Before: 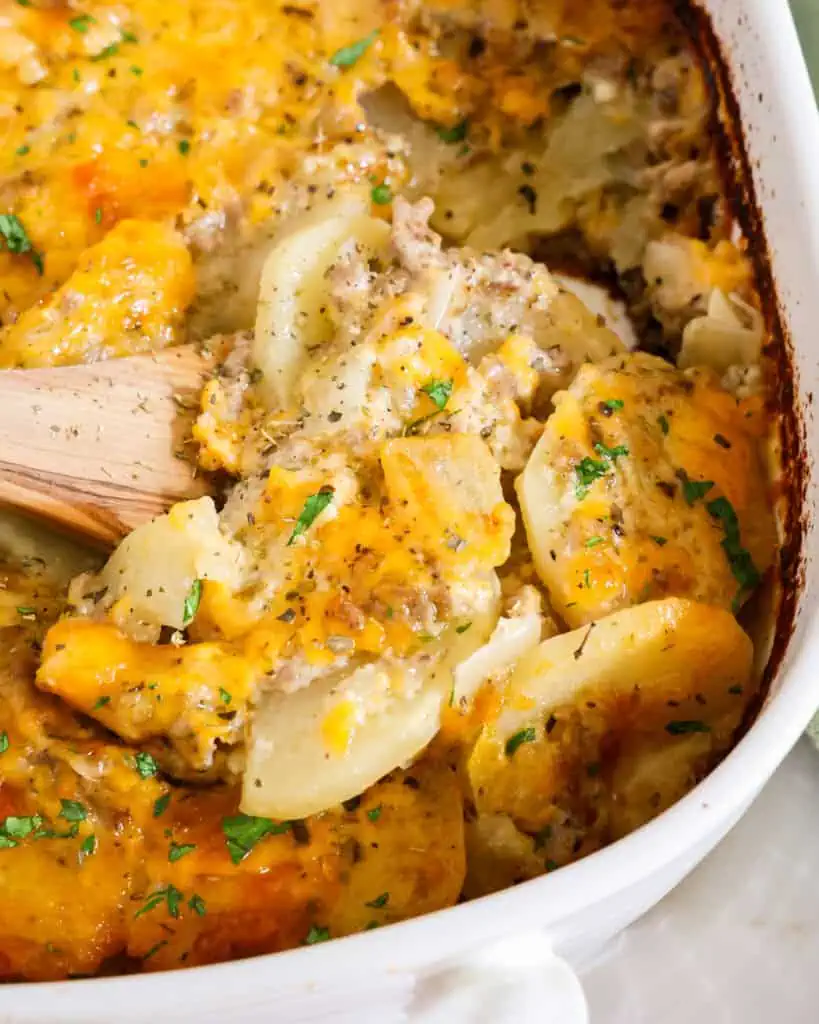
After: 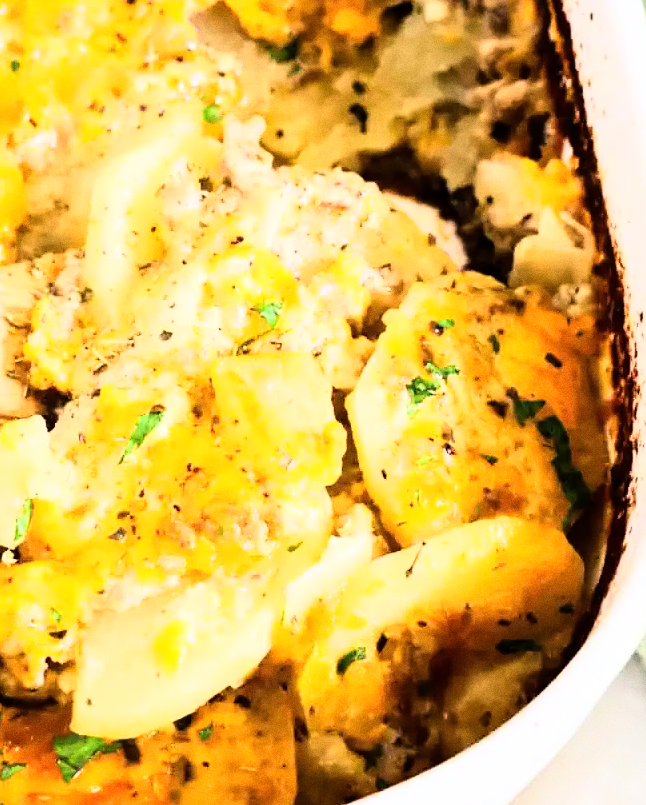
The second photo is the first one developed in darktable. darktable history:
grain: coarseness 0.09 ISO
crop and rotate: left 20.74%, top 7.912%, right 0.375%, bottom 13.378%
rgb curve: curves: ch0 [(0, 0) (0.21, 0.15) (0.24, 0.21) (0.5, 0.75) (0.75, 0.96) (0.89, 0.99) (1, 1)]; ch1 [(0, 0.02) (0.21, 0.13) (0.25, 0.2) (0.5, 0.67) (0.75, 0.9) (0.89, 0.97) (1, 1)]; ch2 [(0, 0.02) (0.21, 0.13) (0.25, 0.2) (0.5, 0.67) (0.75, 0.9) (0.89, 0.97) (1, 1)], compensate middle gray true
tone equalizer: on, module defaults
